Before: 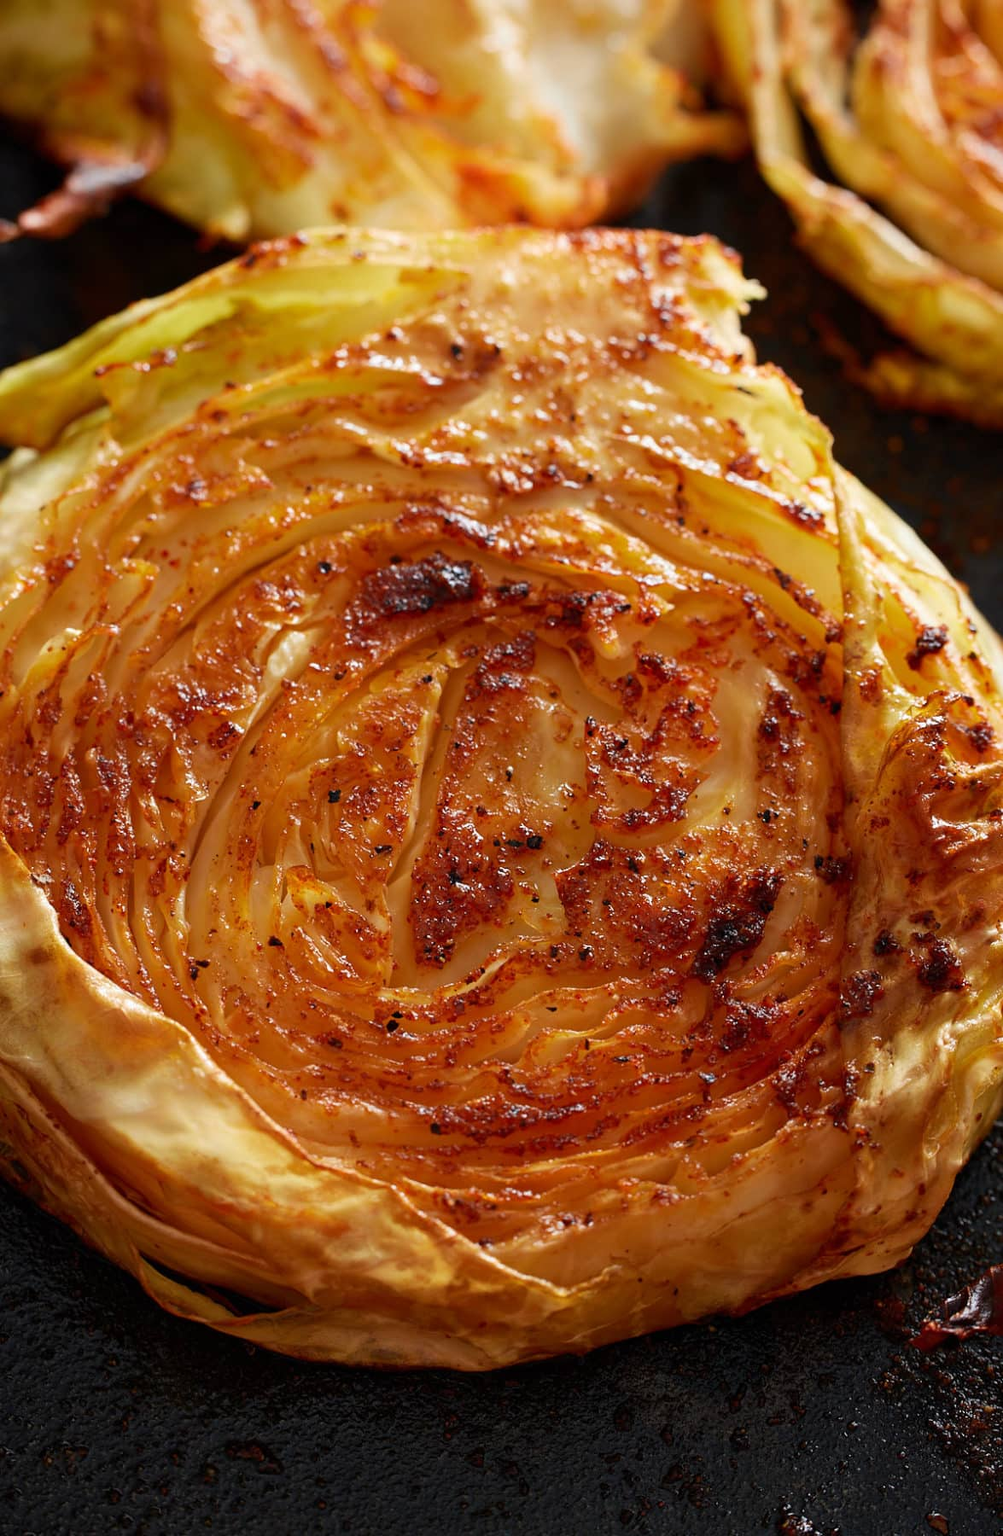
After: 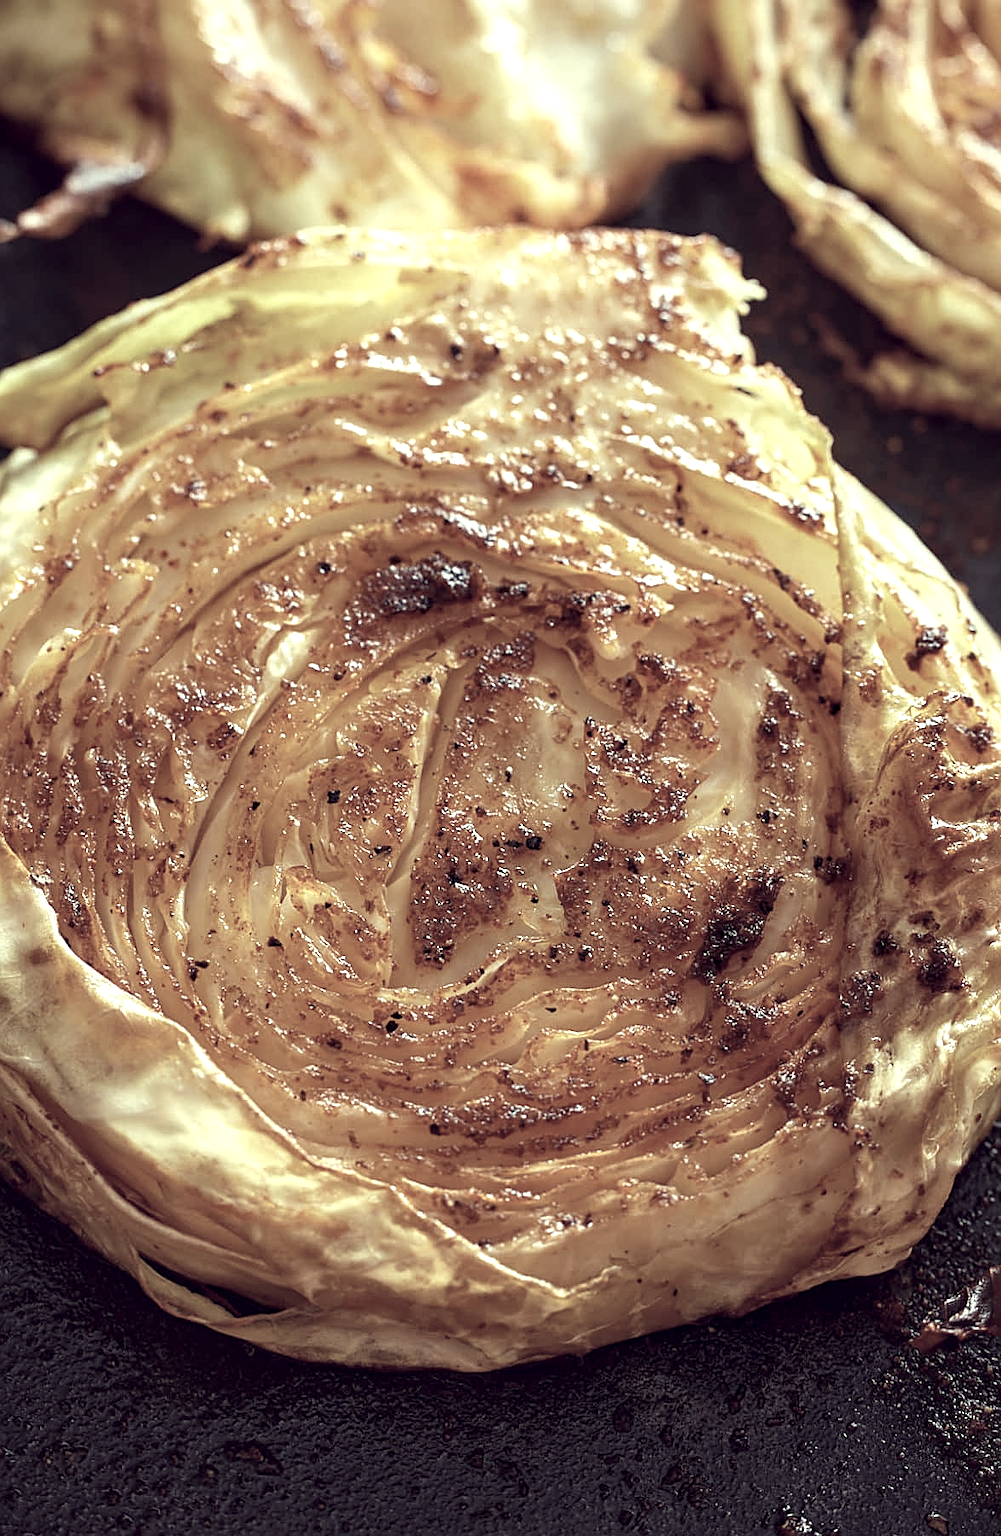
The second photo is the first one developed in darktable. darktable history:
local contrast: on, module defaults
color correction: highlights a* -20.53, highlights b* 20.07, shadows a* 19.51, shadows b* -20.38, saturation 0.388
crop and rotate: left 0.105%, bottom 0.011%
sharpen: on, module defaults
exposure: black level correction 0, exposure 0.692 EV, compensate highlight preservation false
